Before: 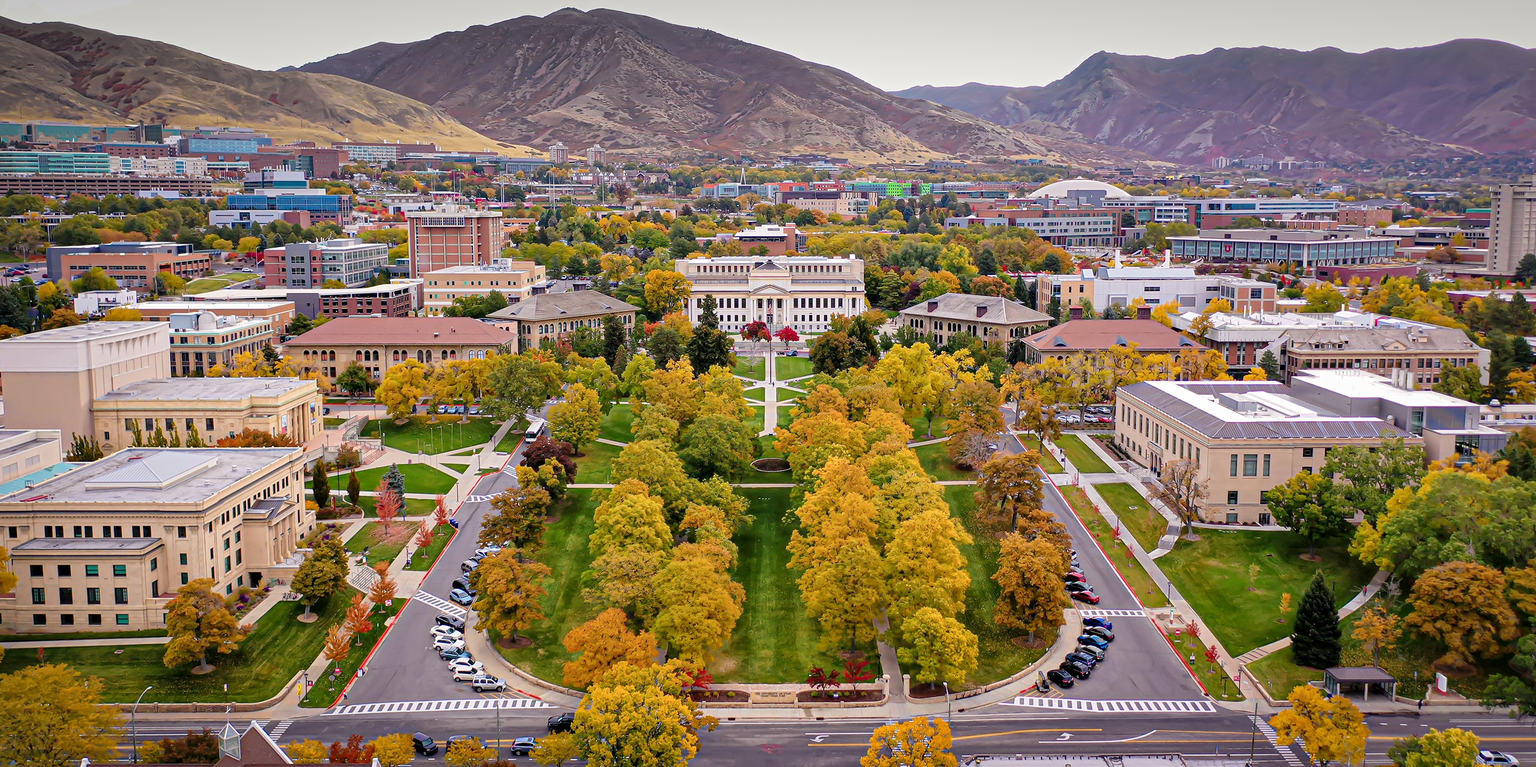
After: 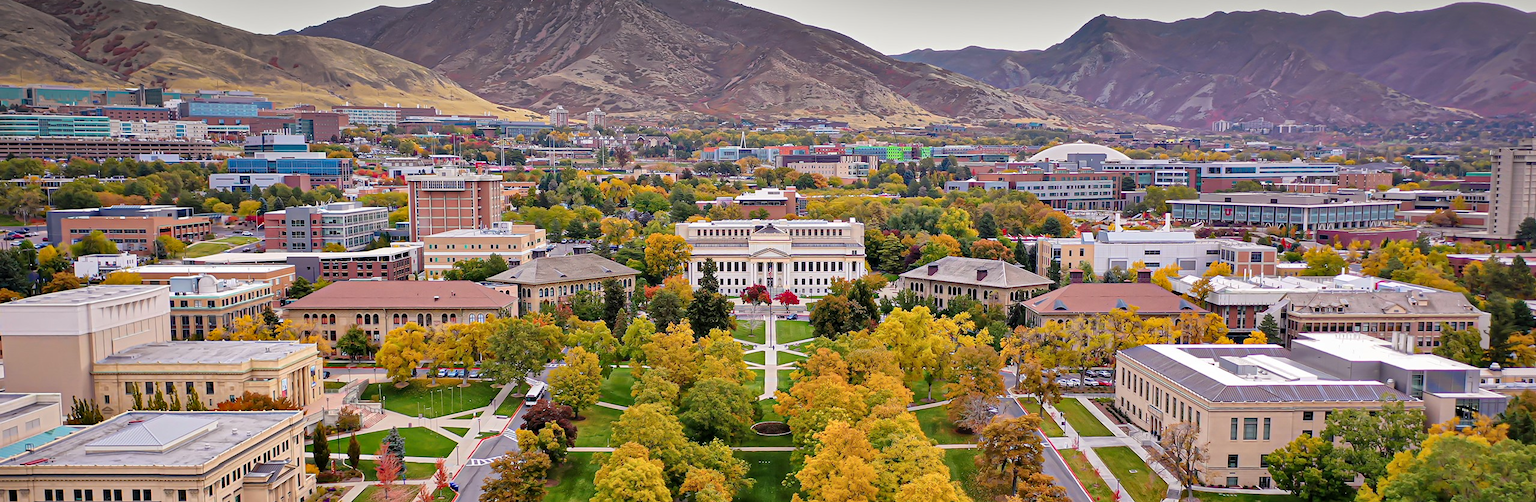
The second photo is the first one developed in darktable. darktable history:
crop and rotate: top 4.848%, bottom 29.503%
shadows and highlights: radius 108.52, shadows 44.07, highlights -67.8, low approximation 0.01, soften with gaussian
